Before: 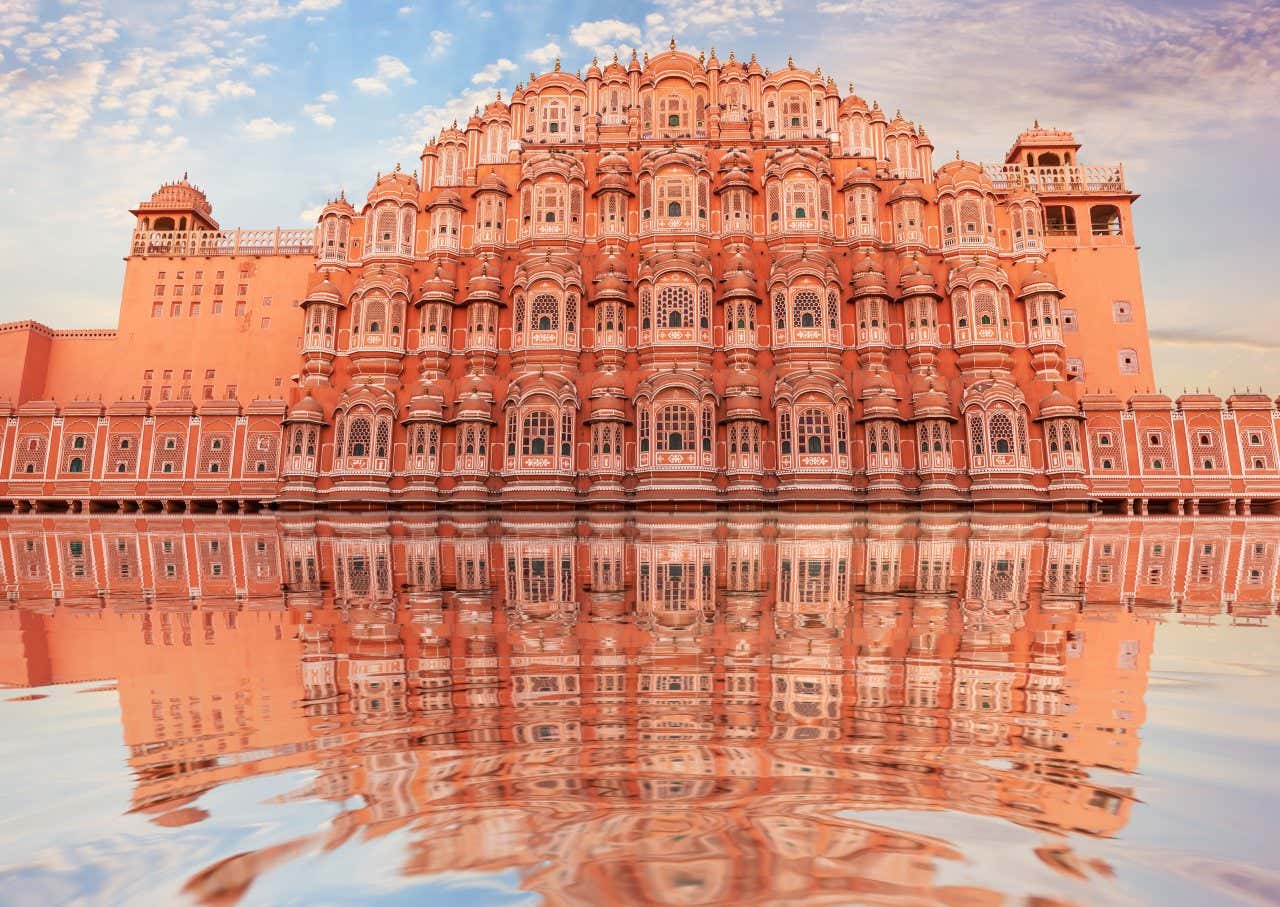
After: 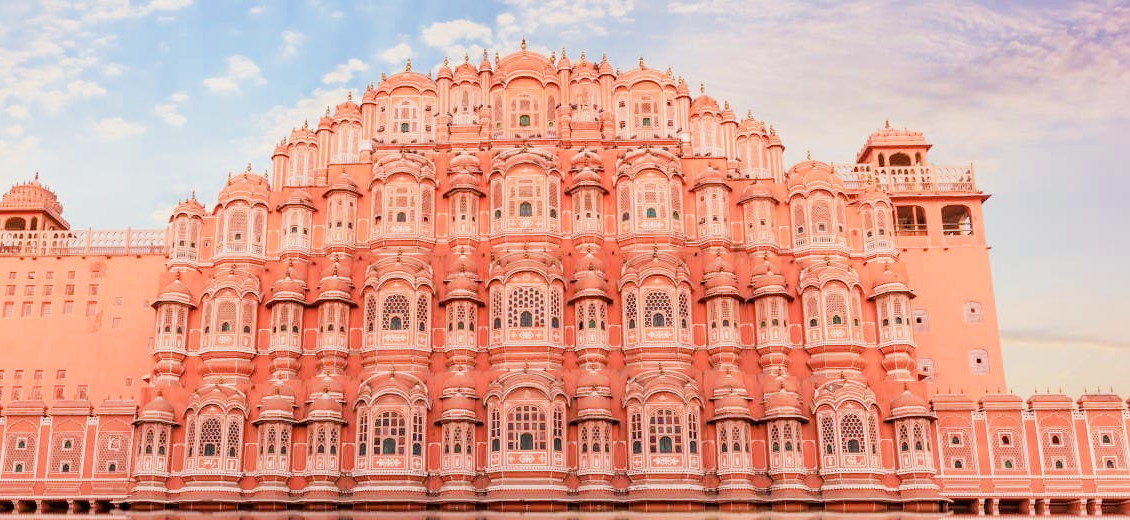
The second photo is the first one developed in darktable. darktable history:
exposure: black level correction 0.001, exposure 0.959 EV, compensate exposure bias true, compensate highlight preservation false
filmic rgb: black relative exposure -7.65 EV, white relative exposure 4.56 EV, hardness 3.61
crop and rotate: left 11.718%, bottom 42.662%
